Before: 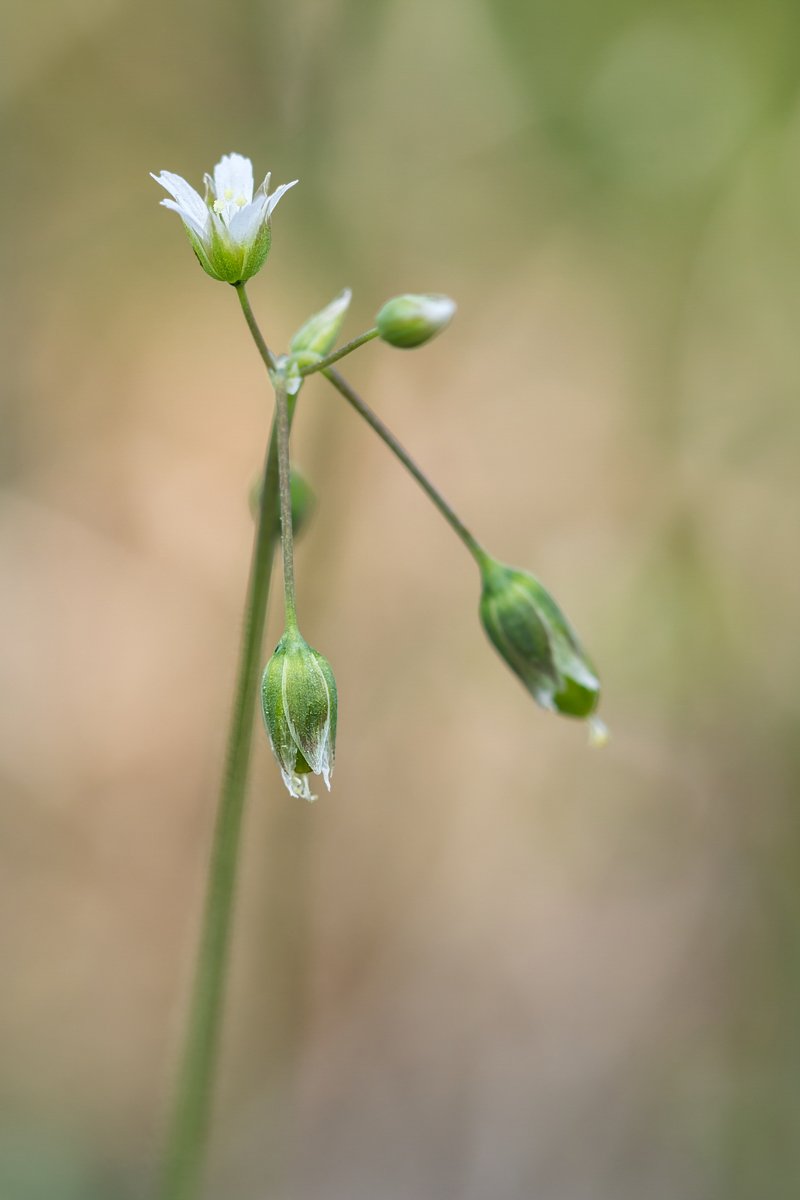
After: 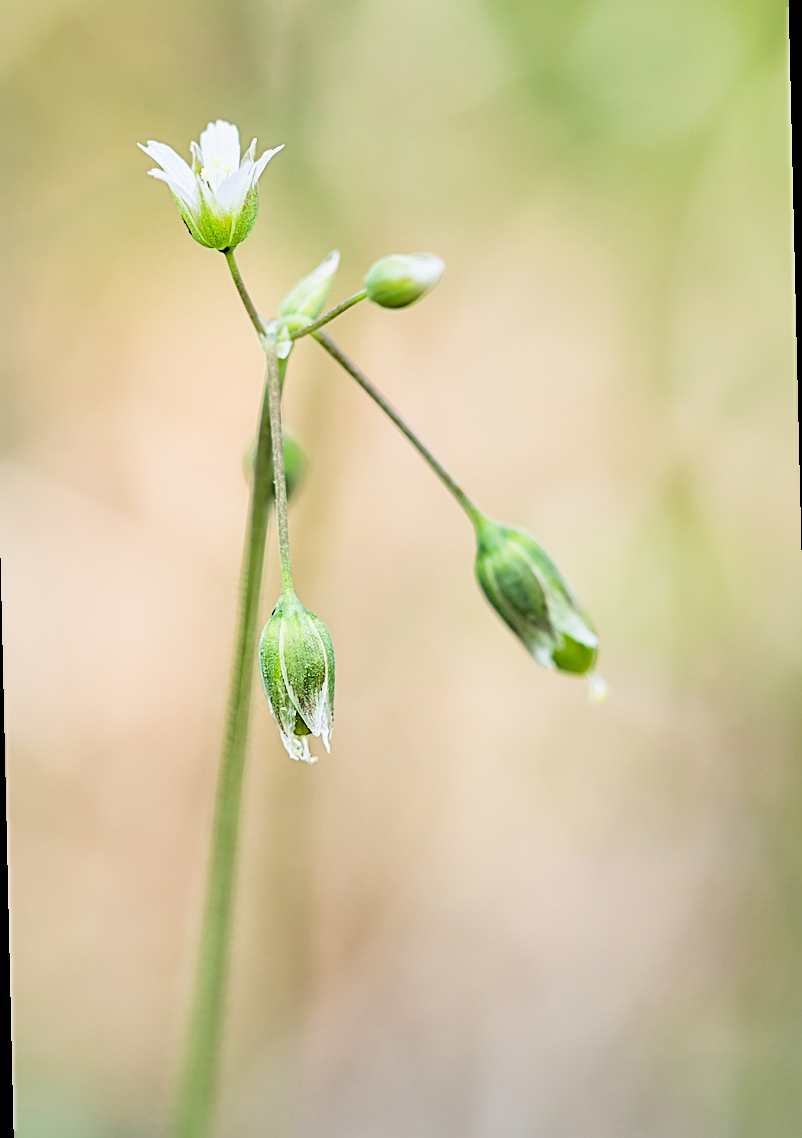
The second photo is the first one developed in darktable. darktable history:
filmic rgb: black relative exposure -5 EV, hardness 2.88, contrast 1.3, highlights saturation mix -30%
rotate and perspective: rotation -1.32°, lens shift (horizontal) -0.031, crop left 0.015, crop right 0.985, crop top 0.047, crop bottom 0.982
exposure: black level correction 0.008, exposure 0.979 EV, compensate highlight preservation false
sharpen: radius 2.543, amount 0.636
